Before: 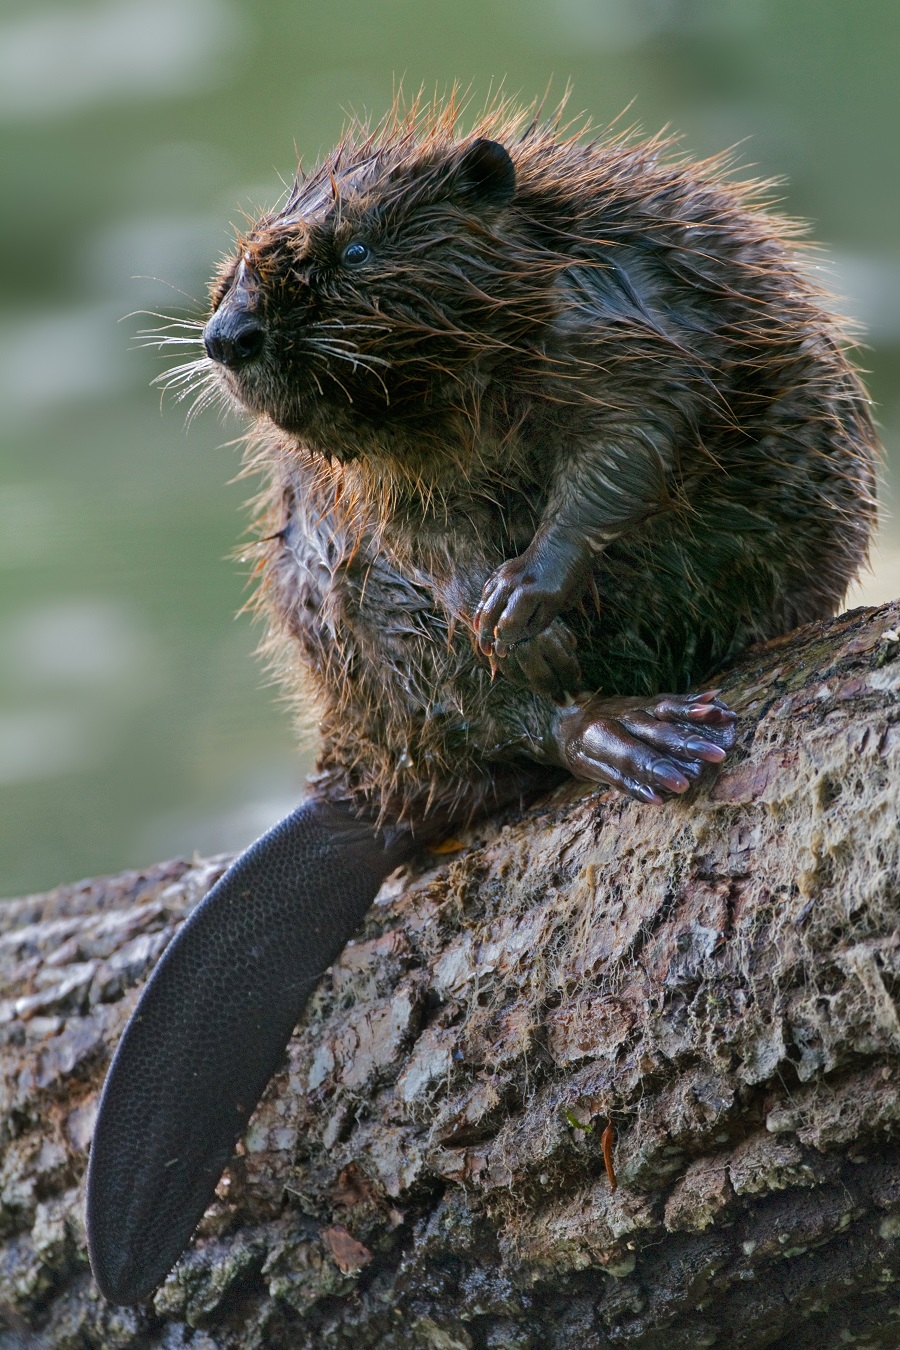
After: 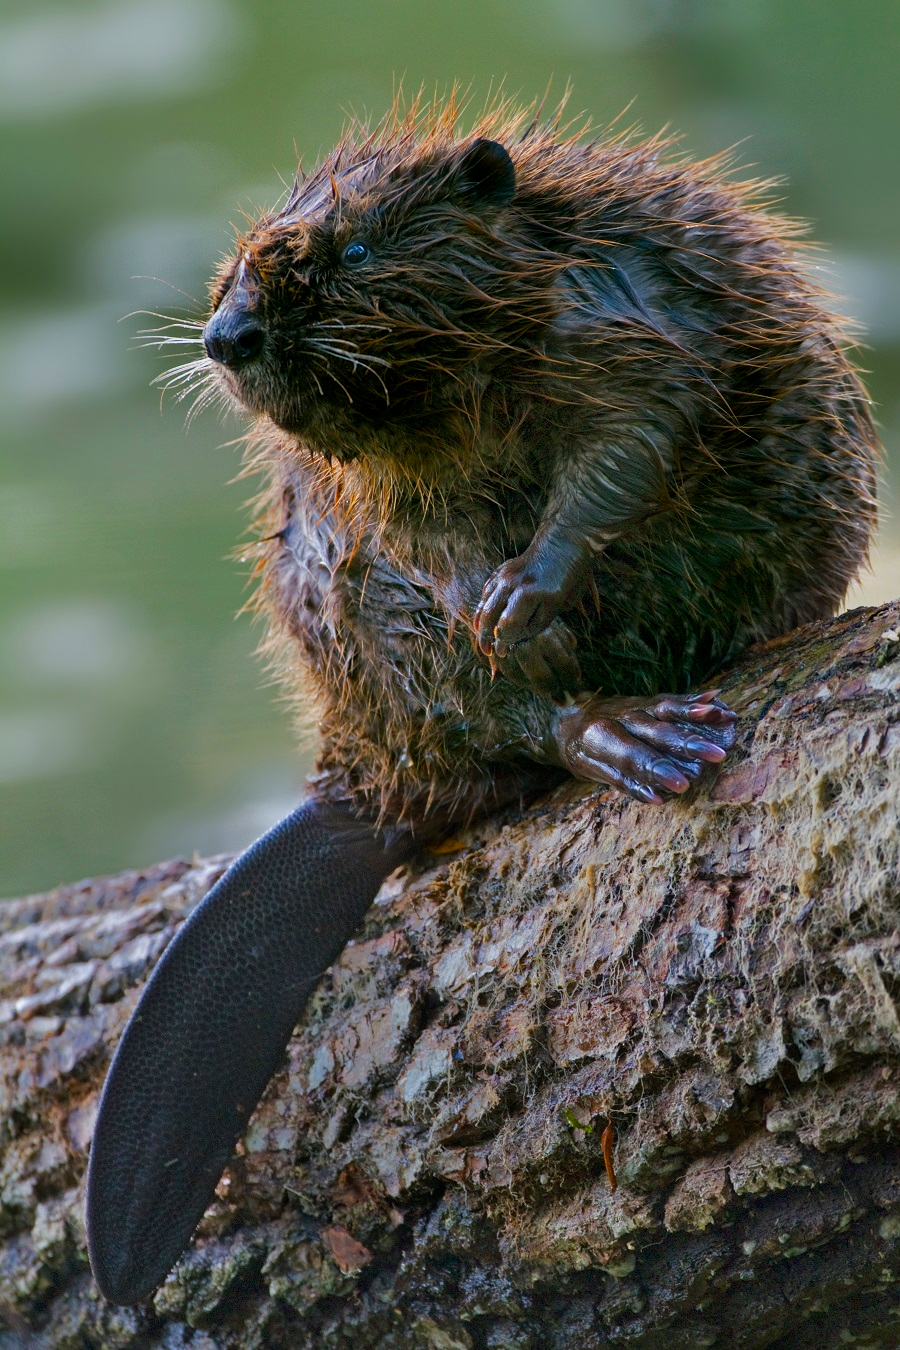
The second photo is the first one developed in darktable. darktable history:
color balance rgb: linear chroma grading › global chroma 9.31%, global vibrance 41.49%
exposure: black level correction 0.001, exposure -0.2 EV, compensate highlight preservation false
